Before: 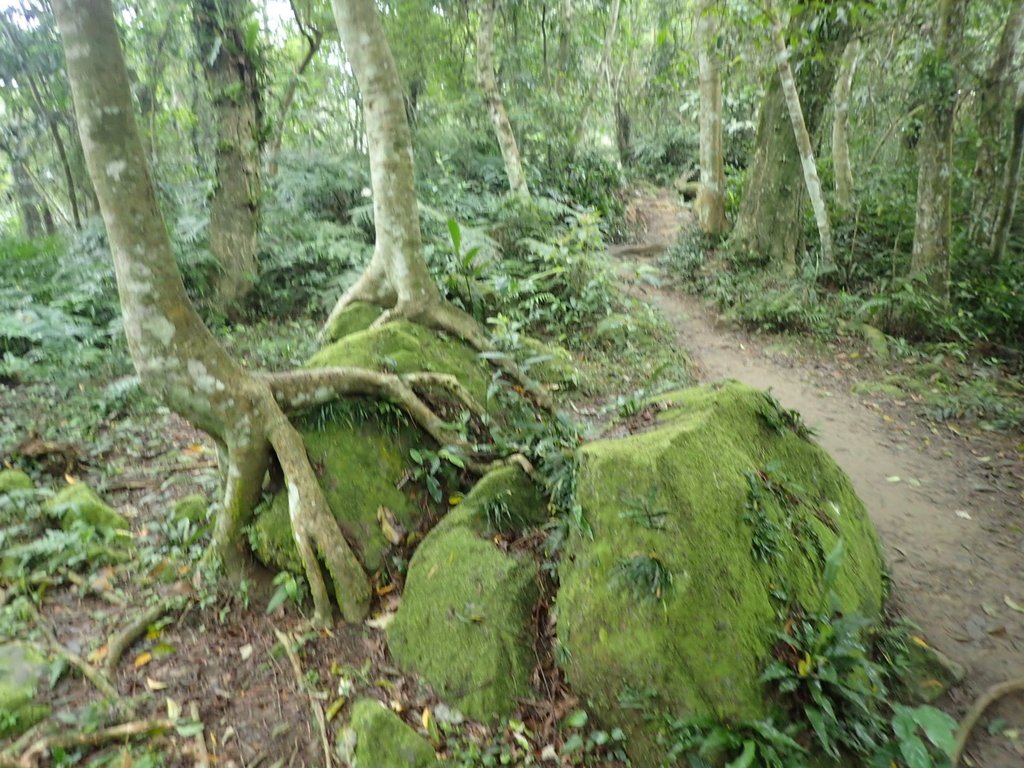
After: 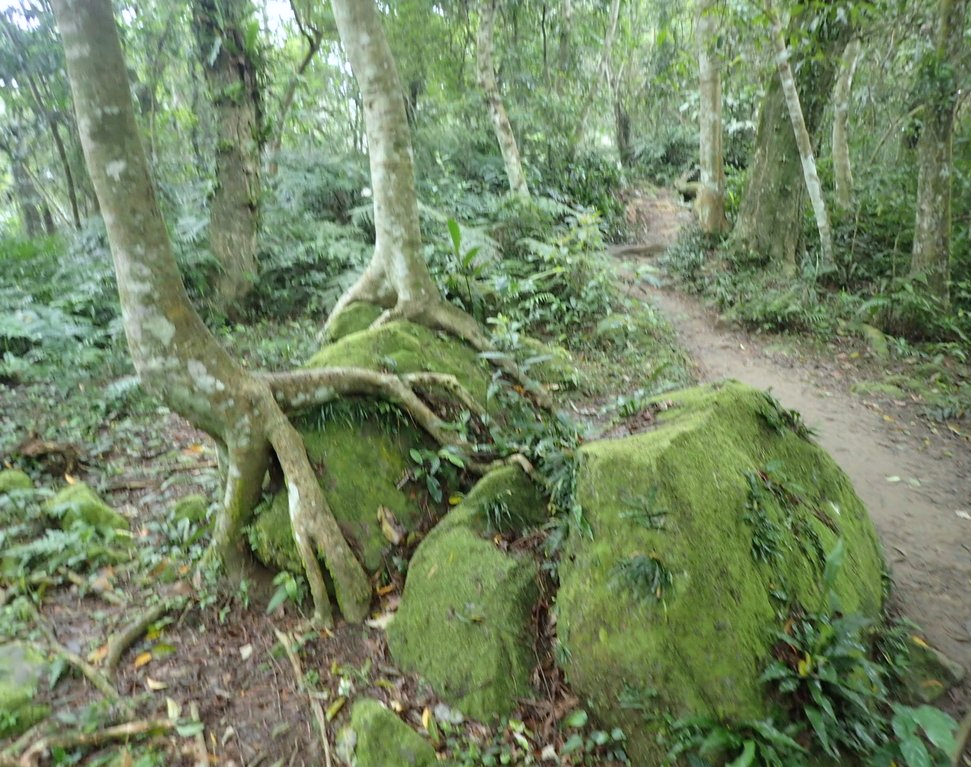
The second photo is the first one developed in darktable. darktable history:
crop and rotate: right 5.167%
color correction: highlights a* -0.137, highlights b* -5.91, shadows a* -0.137, shadows b* -0.137
